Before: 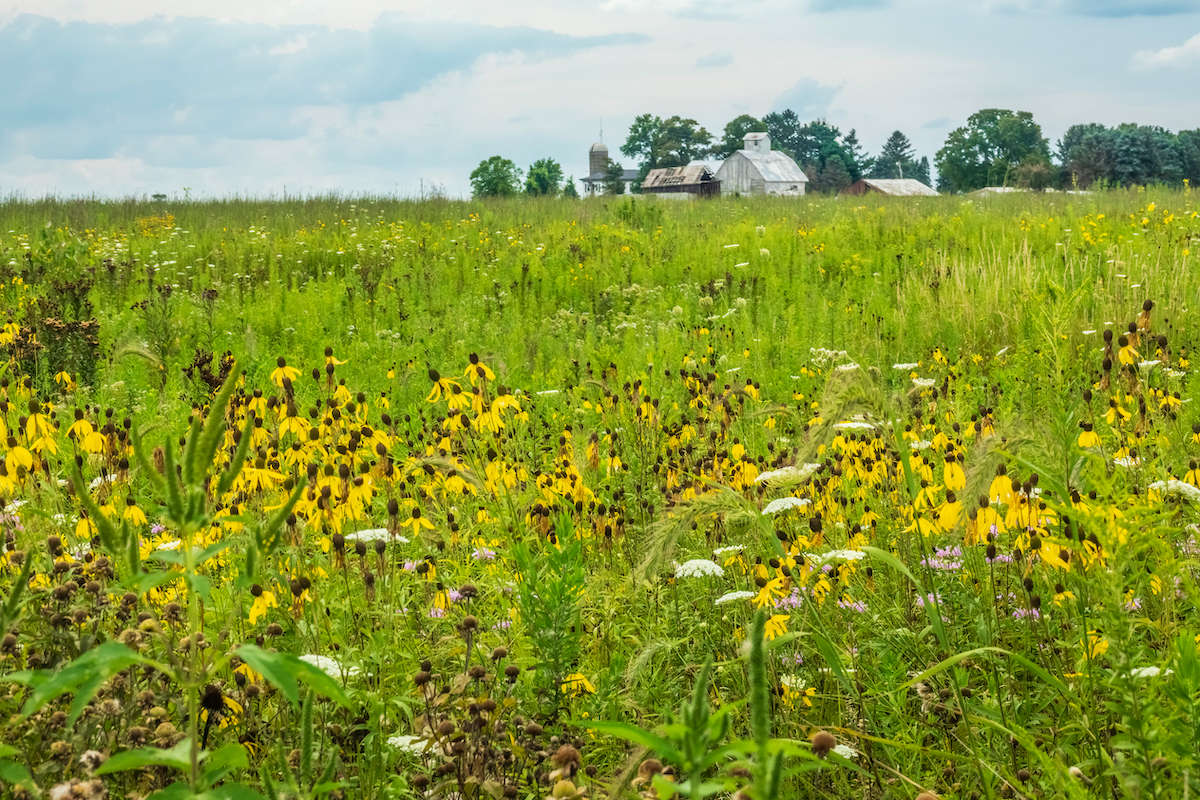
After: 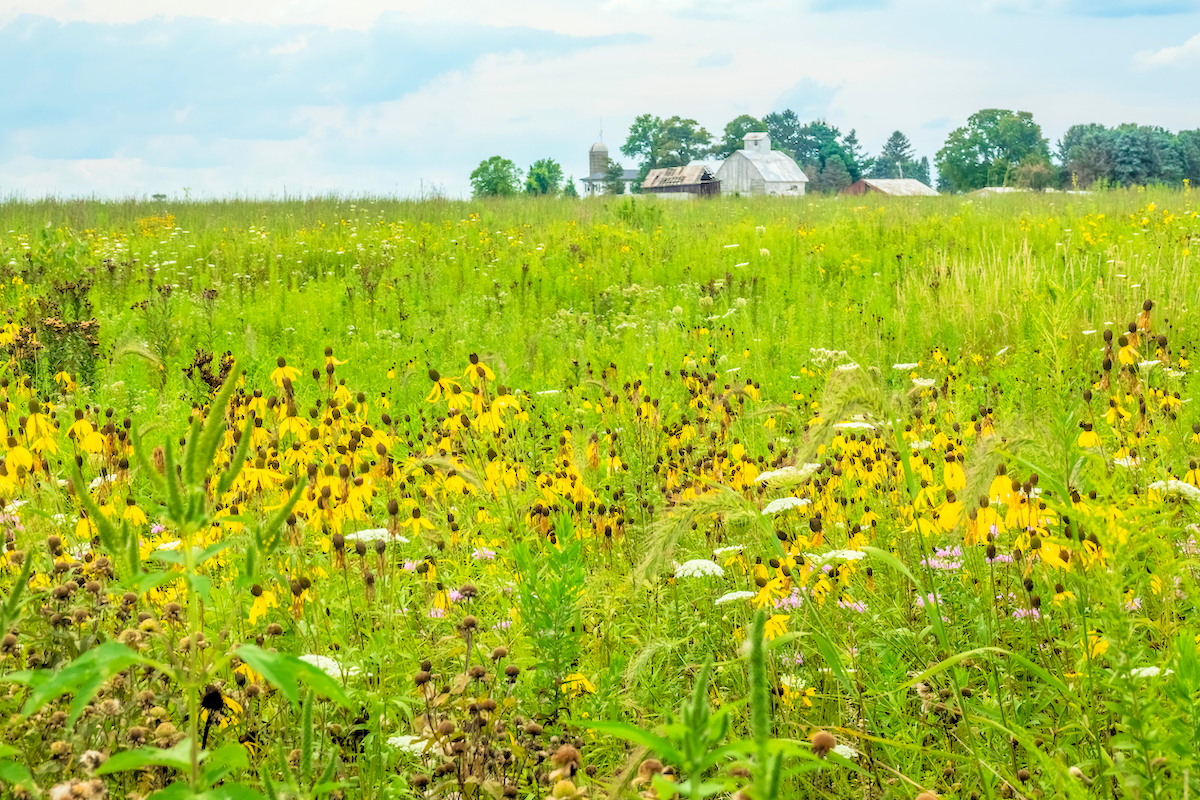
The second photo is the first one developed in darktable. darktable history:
levels: levels [0.072, 0.414, 0.976]
exposure: exposure 0 EV, compensate highlight preservation false
